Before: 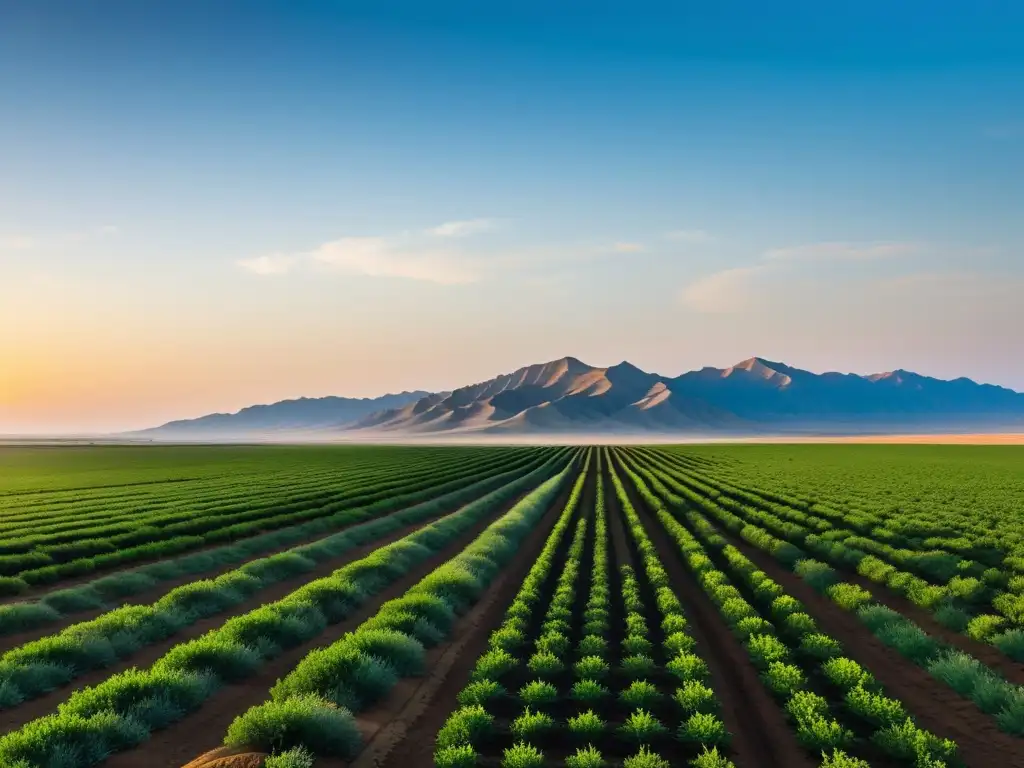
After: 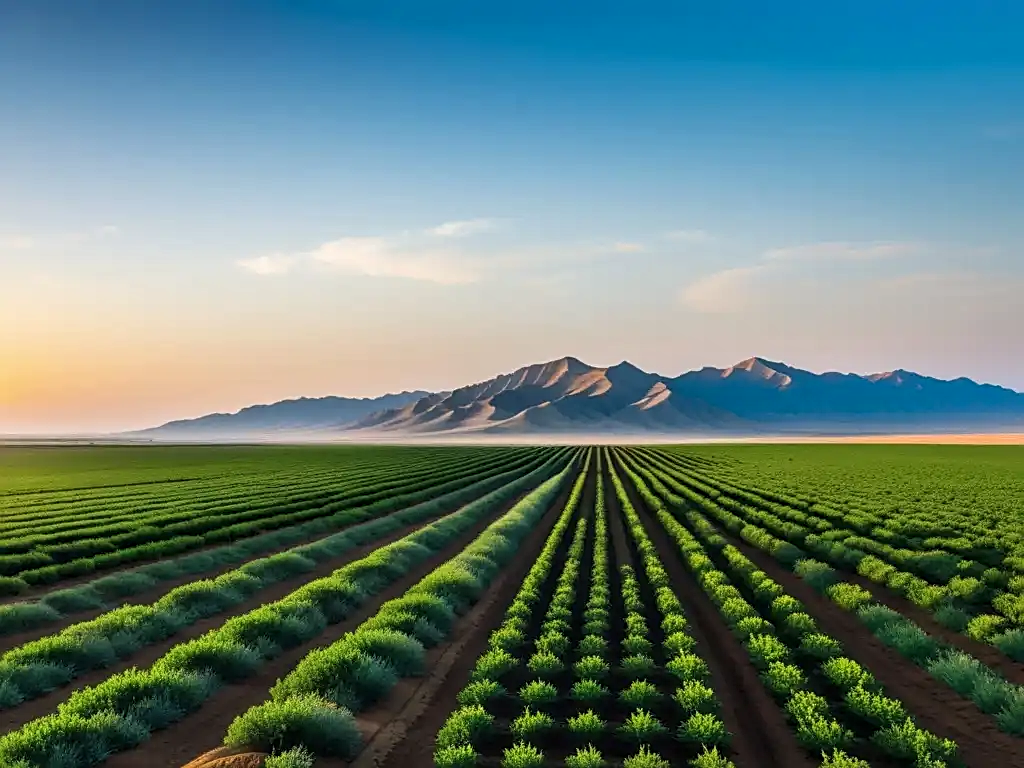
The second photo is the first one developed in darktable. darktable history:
local contrast: on, module defaults
sharpen: on, module defaults
bloom: size 13.65%, threshold 98.39%, strength 4.82%
